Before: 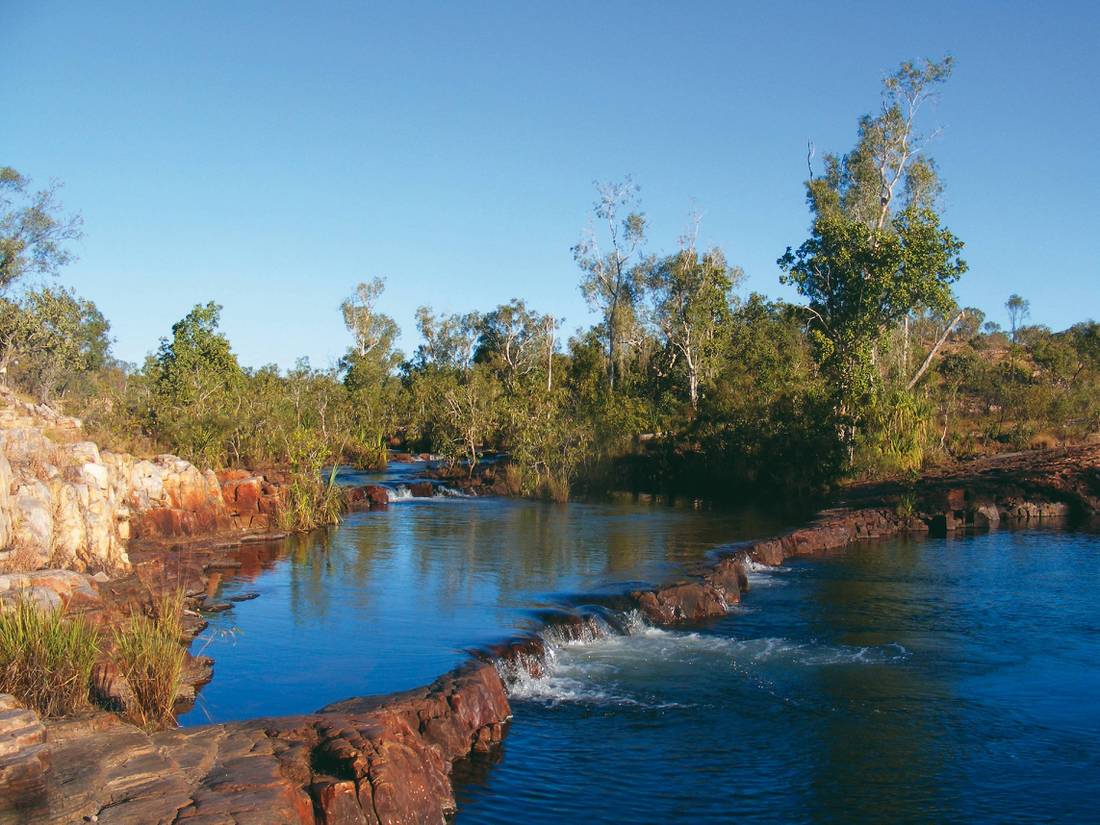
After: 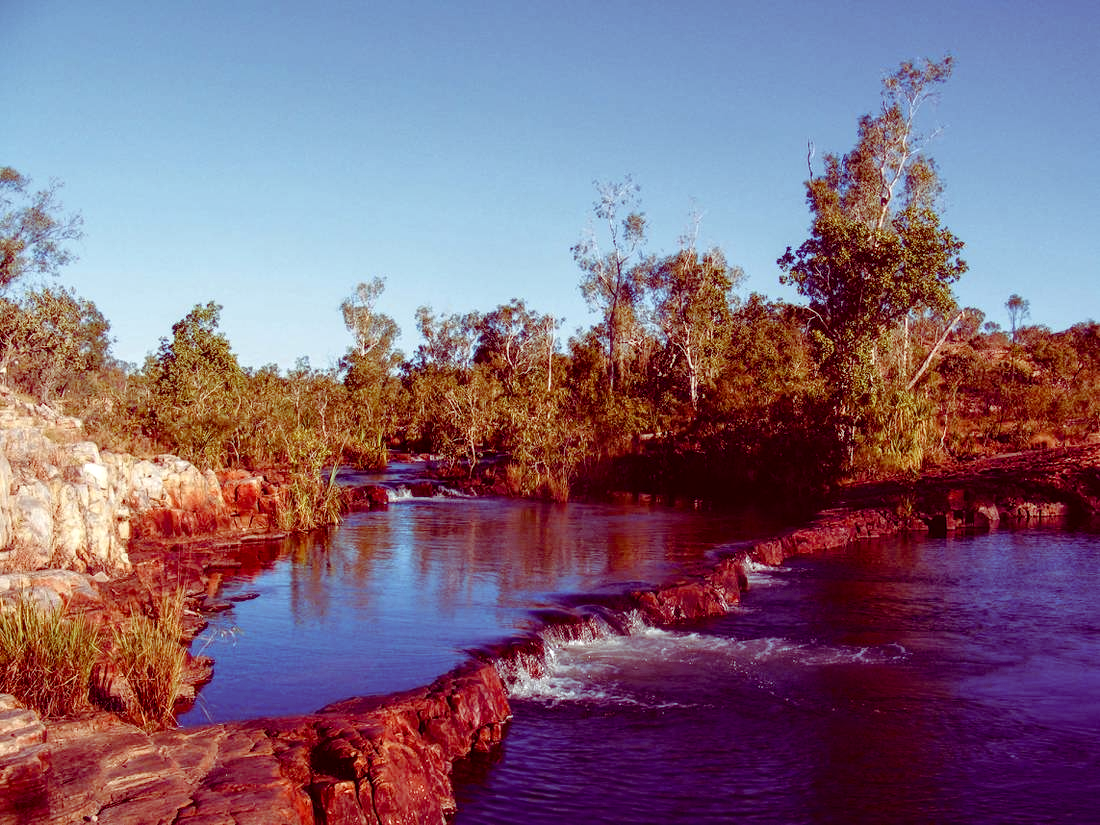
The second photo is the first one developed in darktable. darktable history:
color balance rgb: shadows lift › luminance -19.016%, shadows lift › chroma 35.181%, perceptual saturation grading › global saturation 20%, perceptual saturation grading › highlights -50.385%, perceptual saturation grading › shadows 30.167%, global vibrance 9.282%
local contrast: detail 130%
